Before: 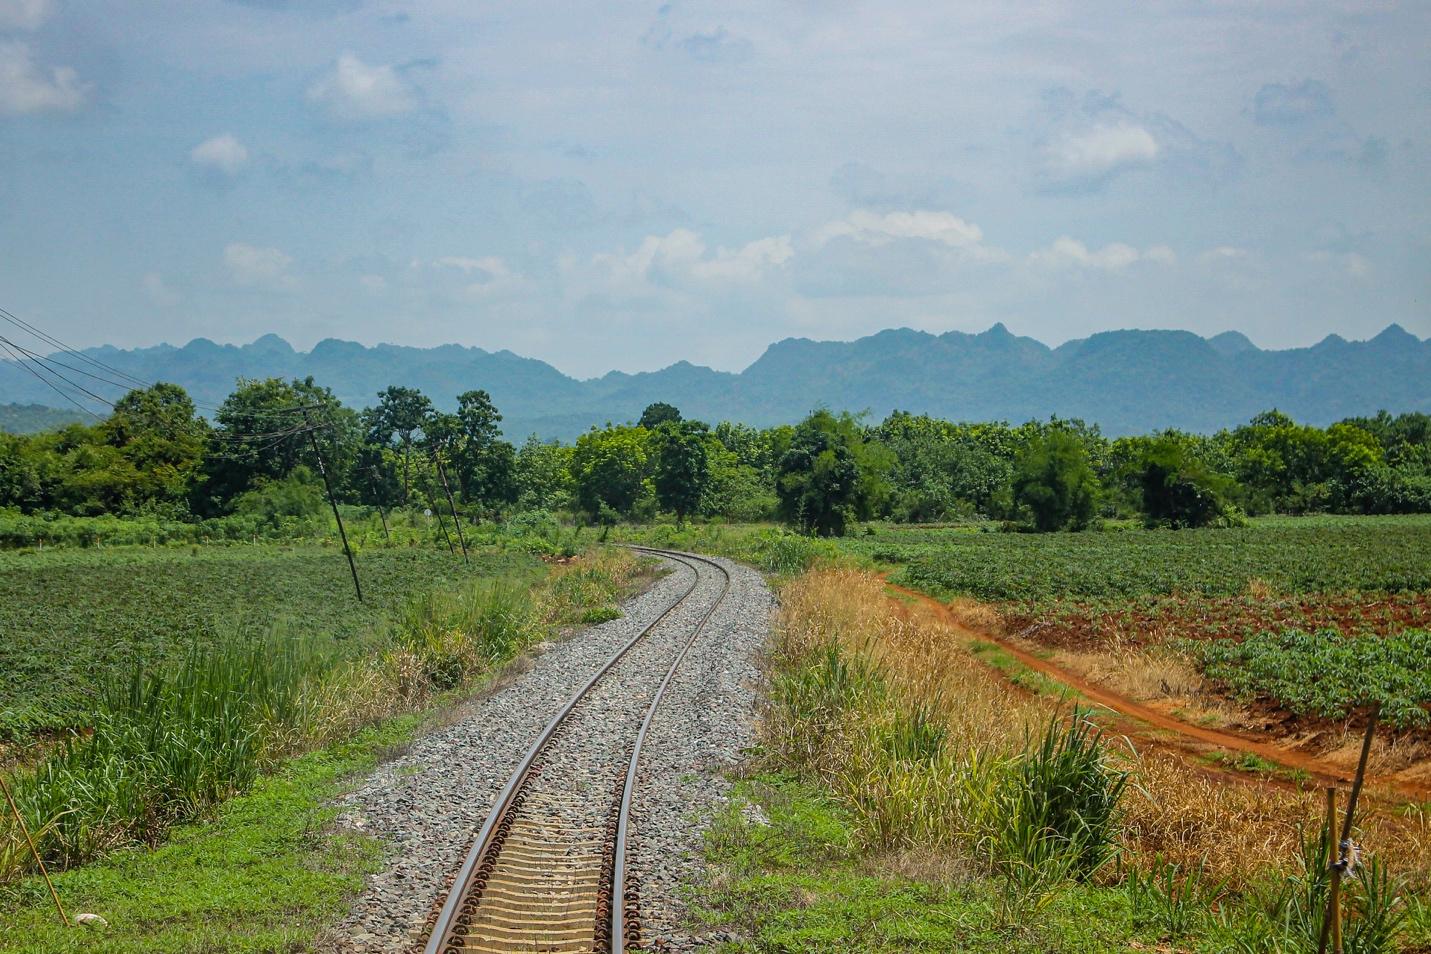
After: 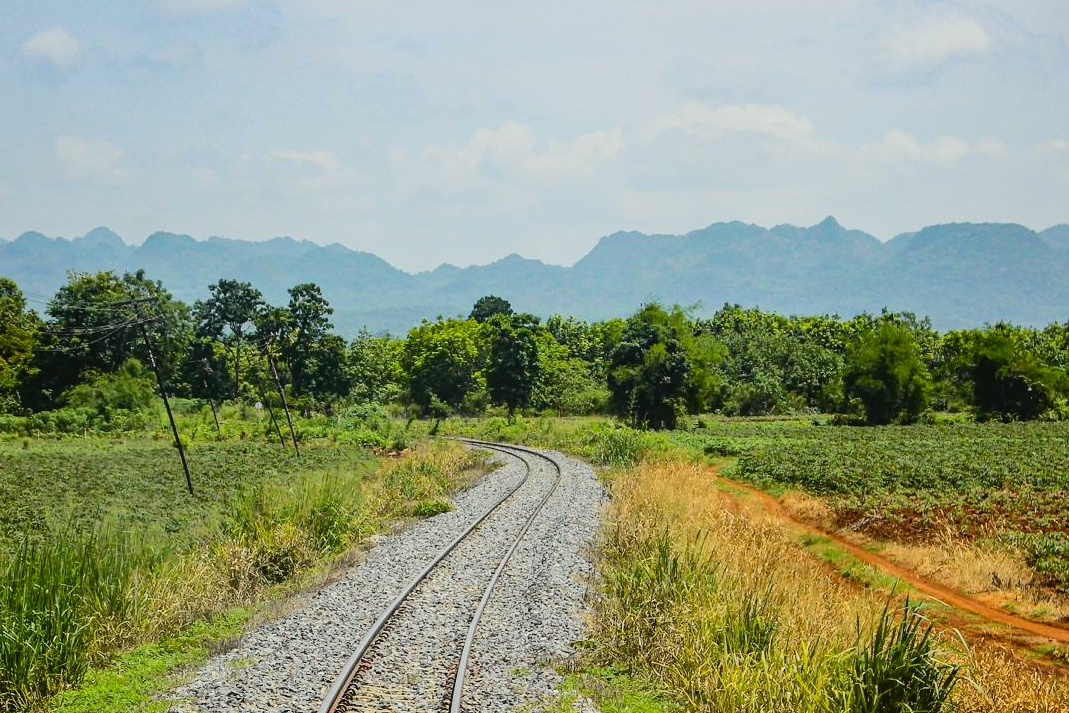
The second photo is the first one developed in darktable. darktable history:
tone curve: curves: ch0 [(0, 0.03) (0.113, 0.087) (0.207, 0.184) (0.515, 0.612) (0.712, 0.793) (1, 0.946)]; ch1 [(0, 0) (0.172, 0.123) (0.317, 0.279) (0.407, 0.401) (0.476, 0.482) (0.505, 0.499) (0.534, 0.534) (0.632, 0.645) (0.726, 0.745) (1, 1)]; ch2 [(0, 0) (0.411, 0.424) (0.476, 0.492) (0.521, 0.524) (0.541, 0.559) (0.65, 0.699) (1, 1)], color space Lab, independent channels, preserve colors none
crop and rotate: left 11.831%, top 11.346%, right 13.429%, bottom 13.899%
